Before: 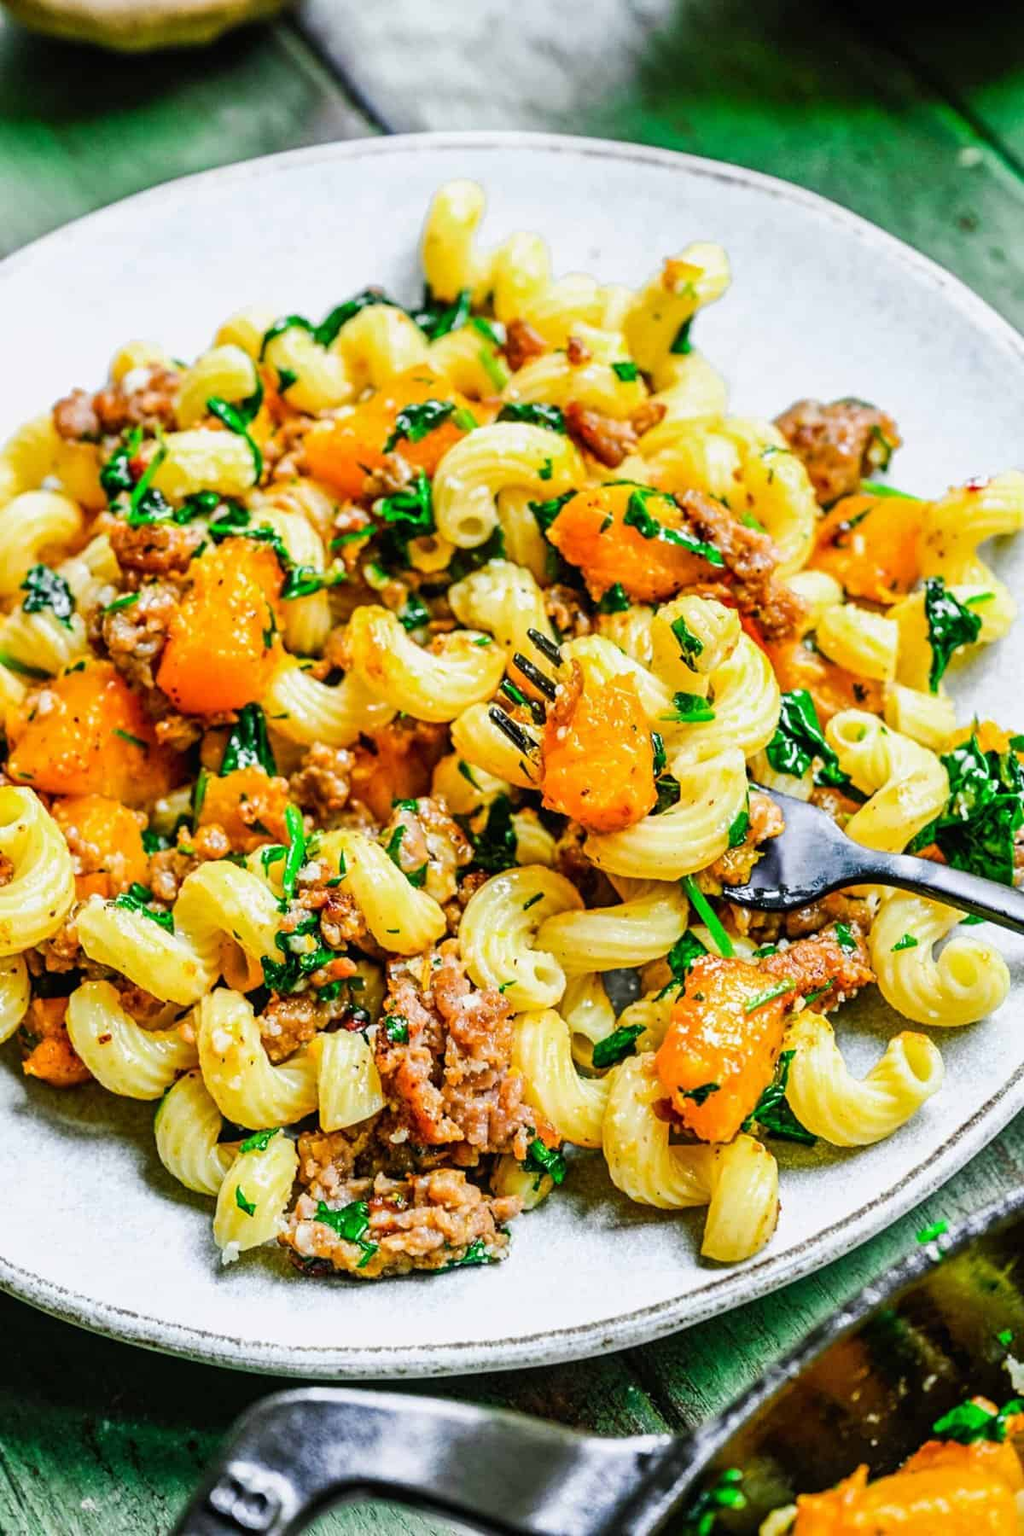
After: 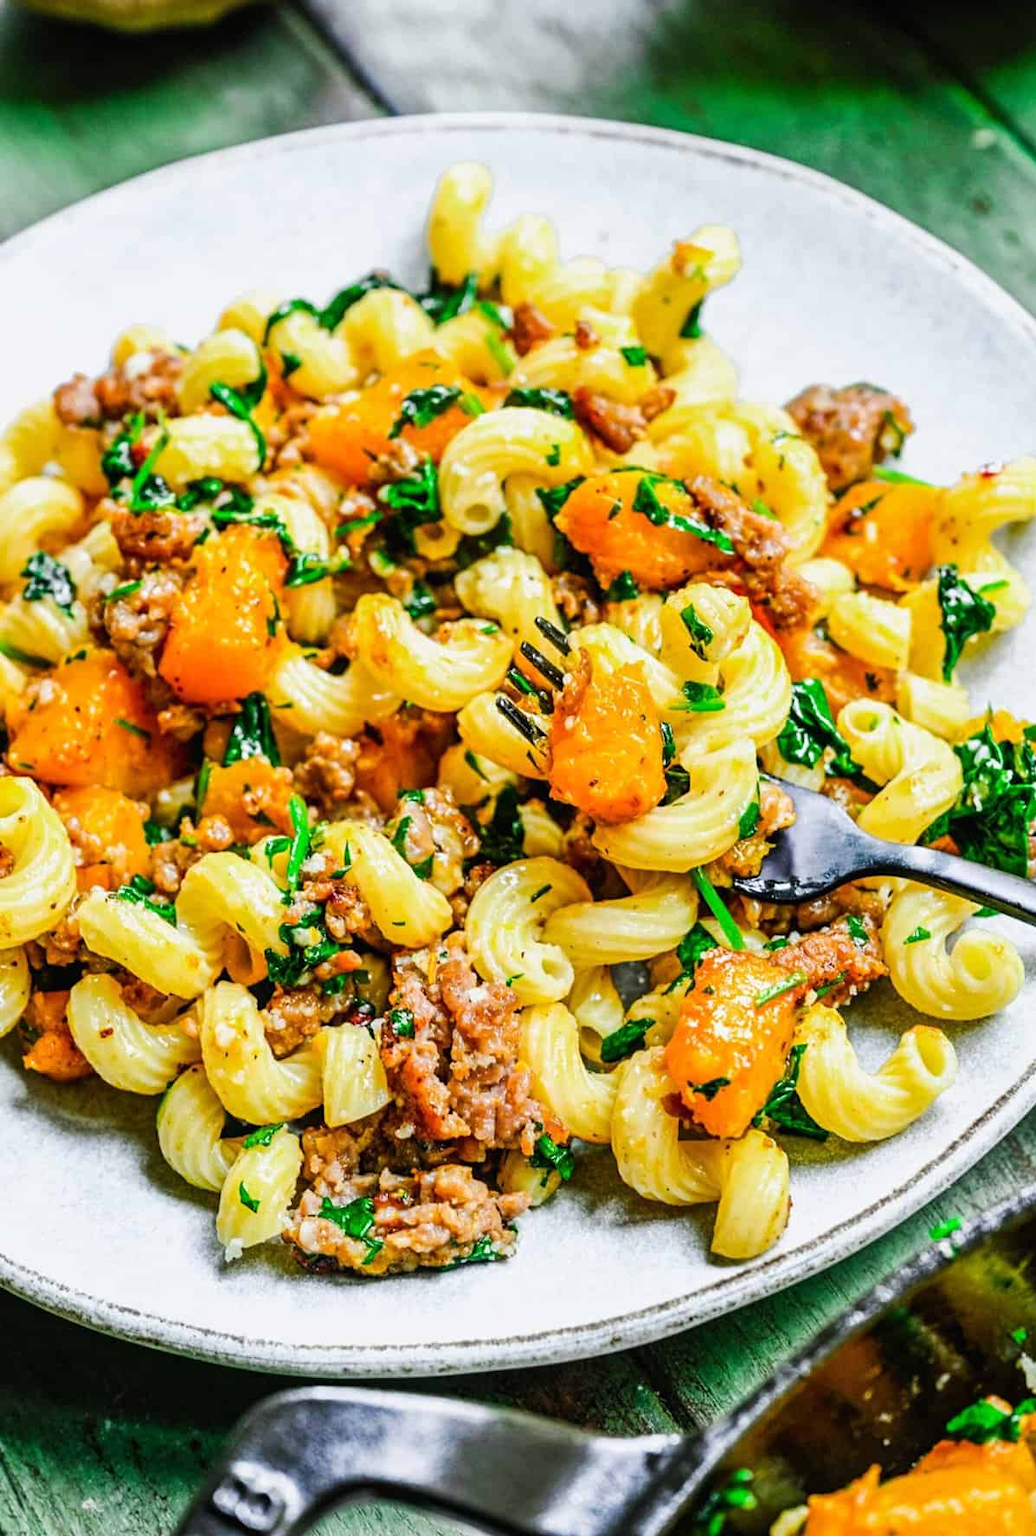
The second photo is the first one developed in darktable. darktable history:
crop: top 1.335%, right 0.114%
tone equalizer: on, module defaults
